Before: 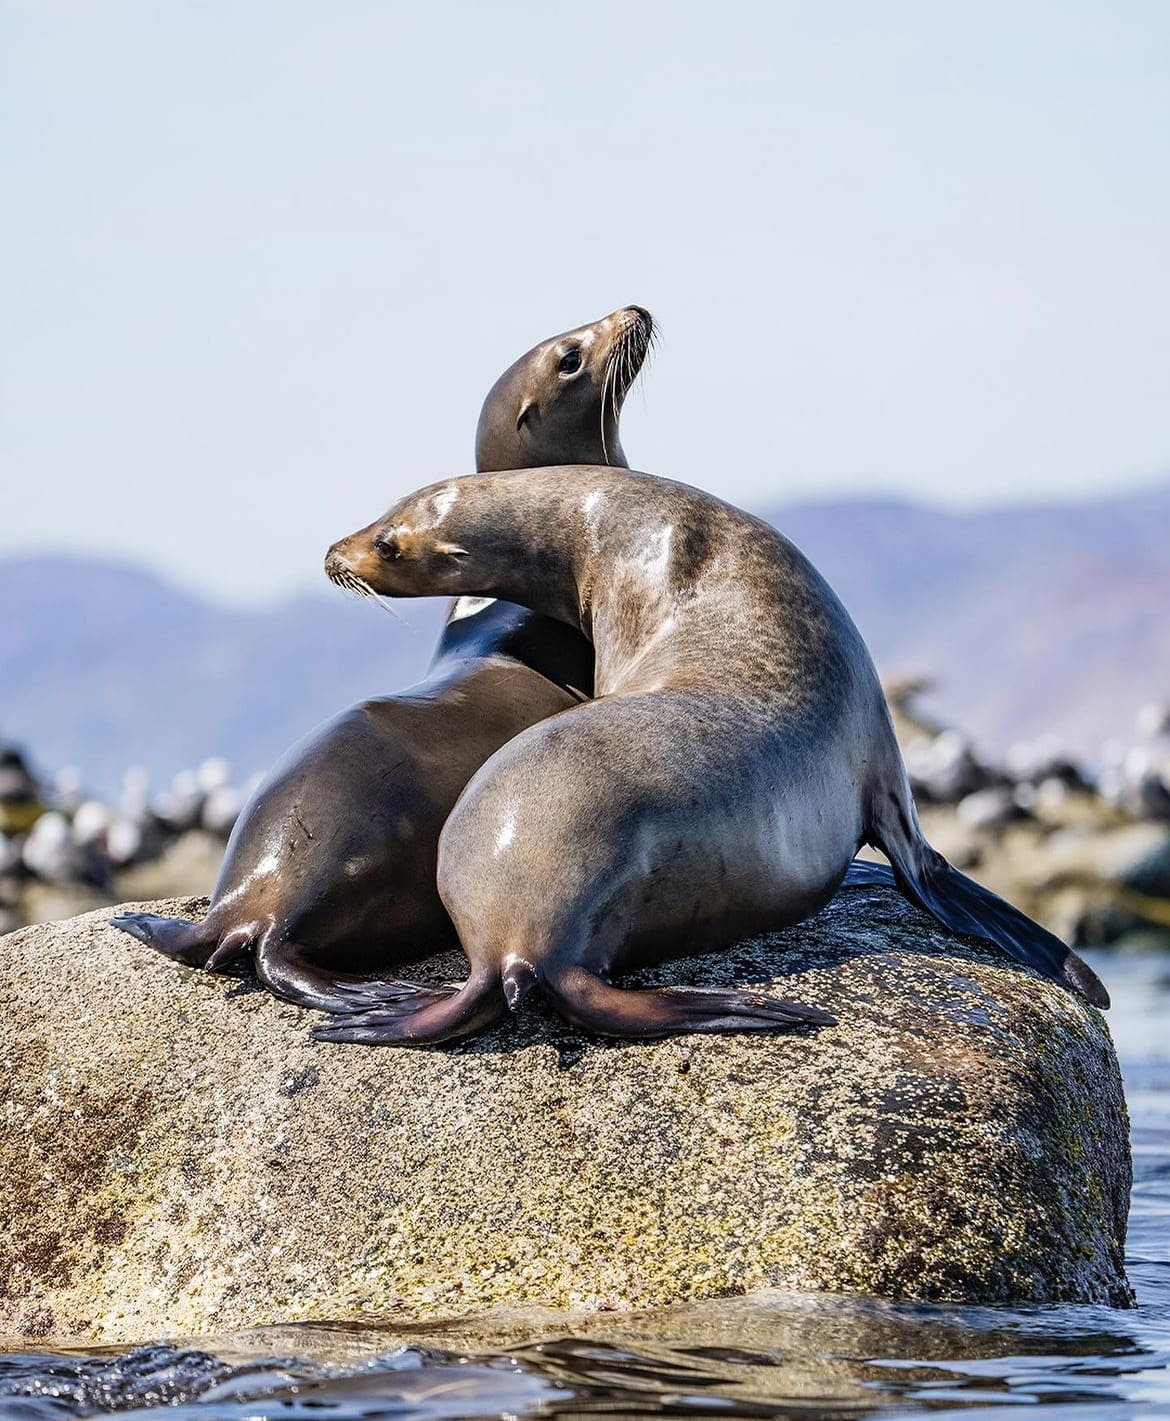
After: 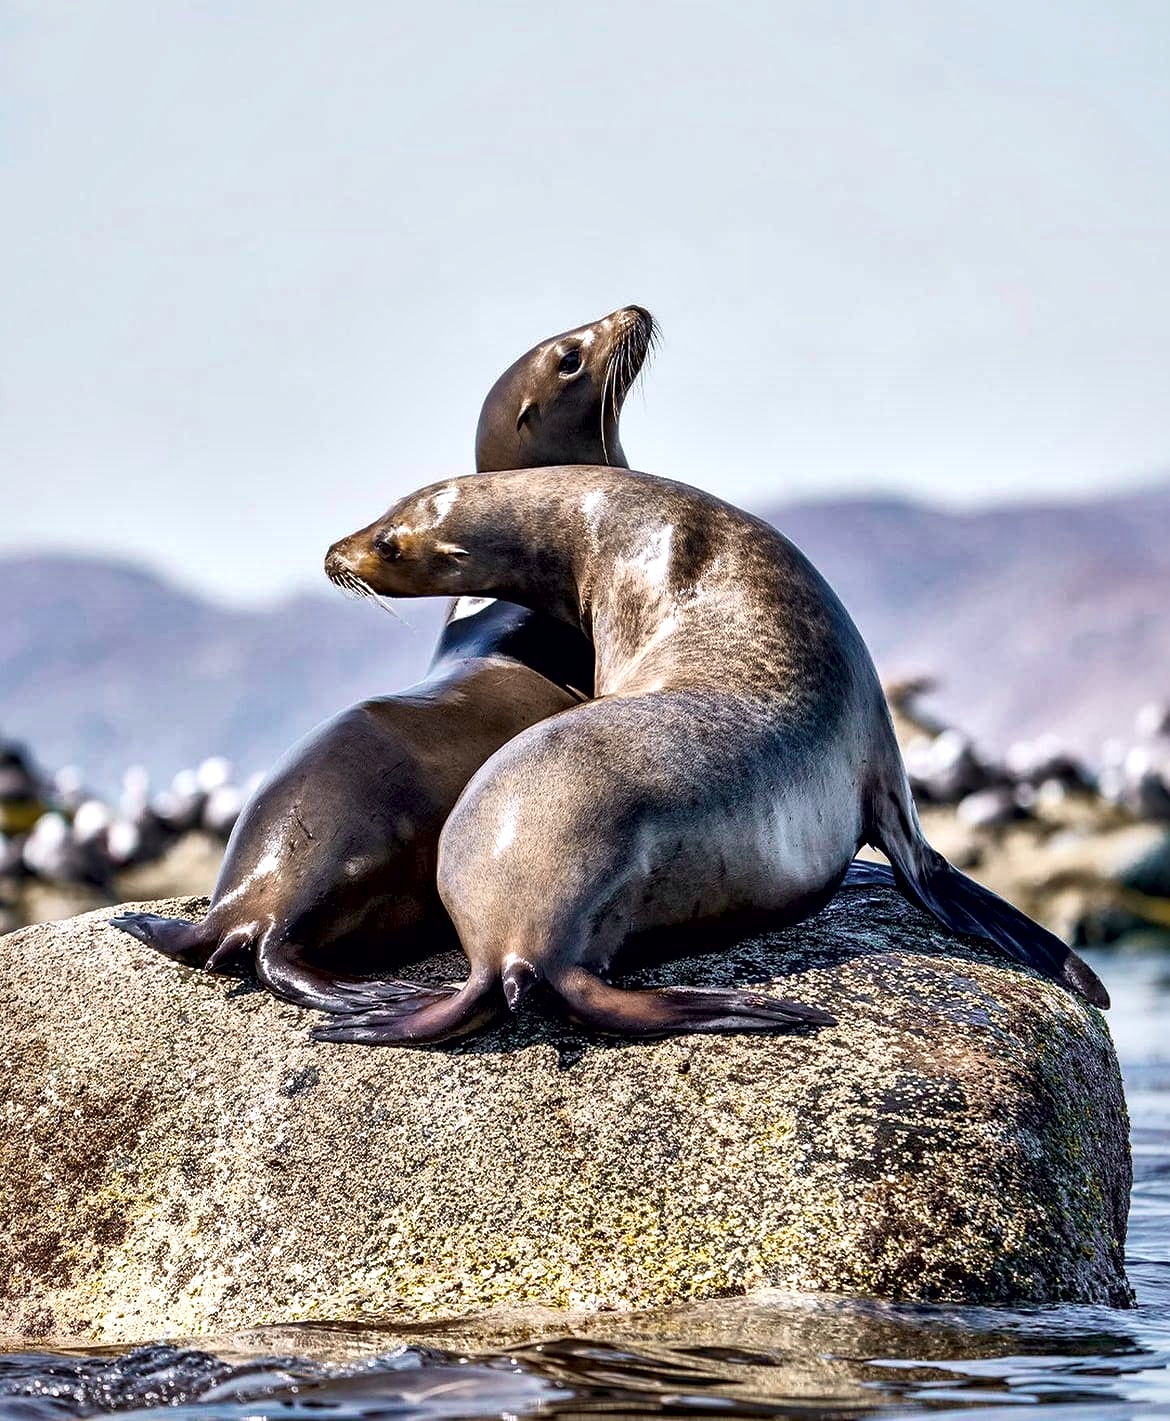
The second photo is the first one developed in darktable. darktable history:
local contrast: mode bilateral grid, contrast 44, coarseness 69, detail 215%, midtone range 0.2
tone curve: curves: ch0 [(0, 0) (0.15, 0.17) (0.452, 0.437) (0.611, 0.588) (0.751, 0.749) (1, 1)]; ch1 [(0, 0) (0.325, 0.327) (0.413, 0.442) (0.475, 0.467) (0.512, 0.522) (0.541, 0.55) (0.617, 0.612) (0.695, 0.697) (1, 1)]; ch2 [(0, 0) (0.386, 0.397) (0.452, 0.459) (0.505, 0.498) (0.536, 0.546) (0.574, 0.571) (0.633, 0.653) (1, 1)], color space Lab, independent channels, preserve colors none
